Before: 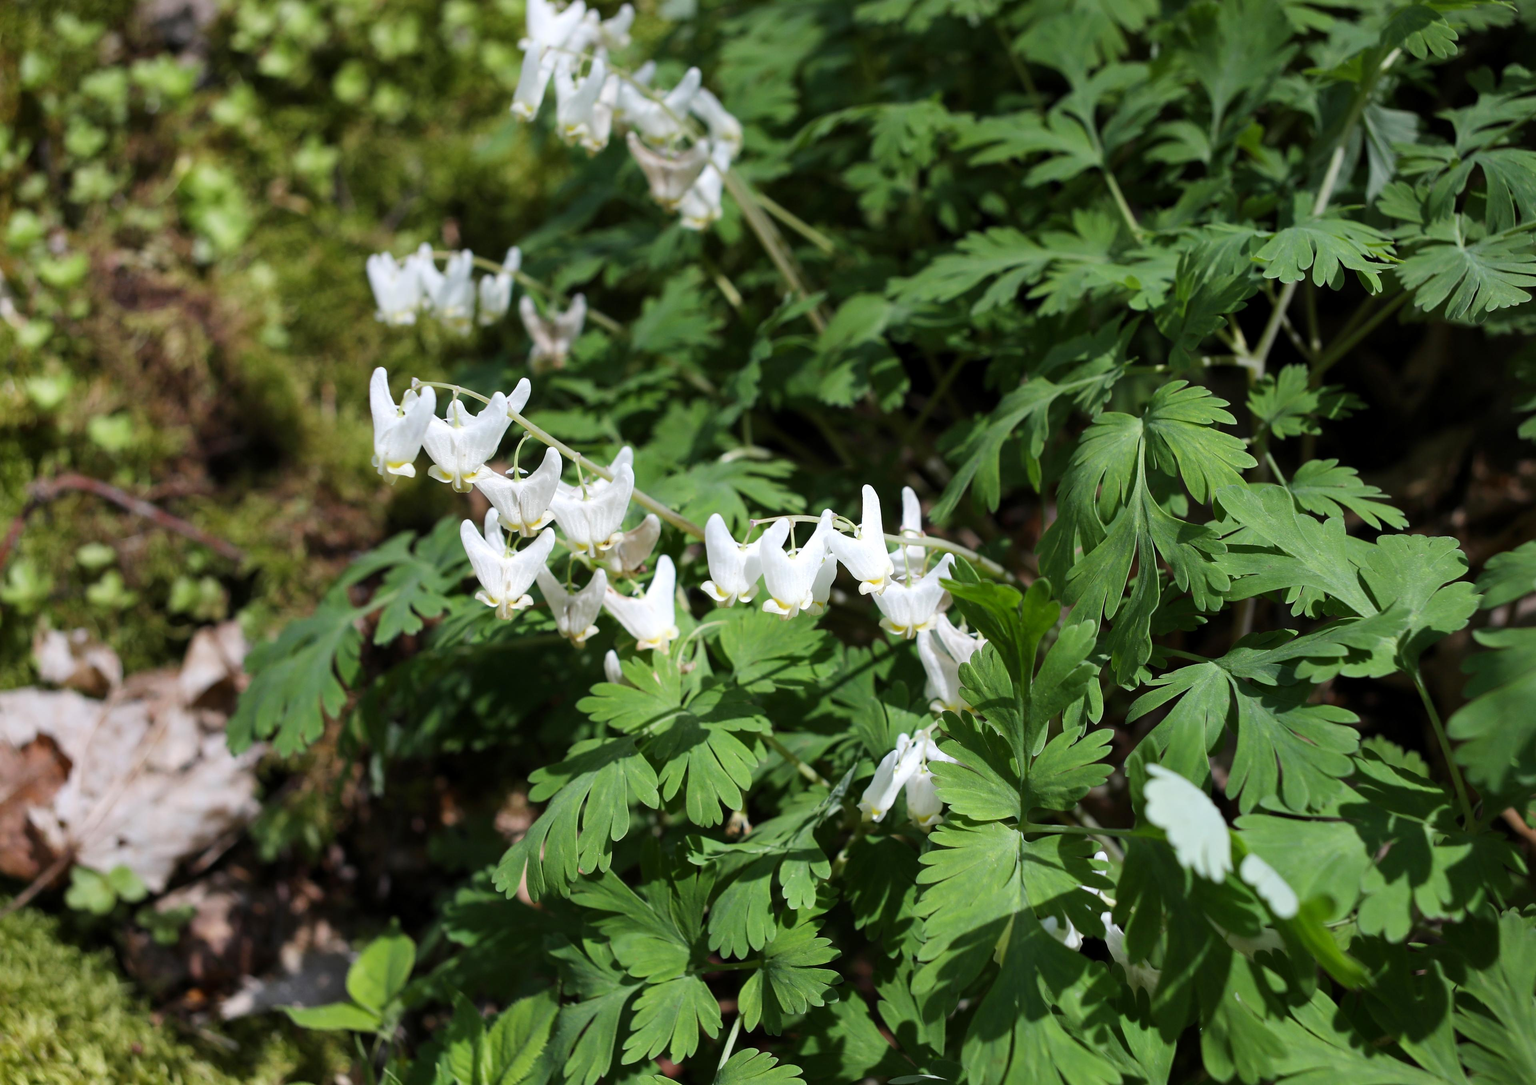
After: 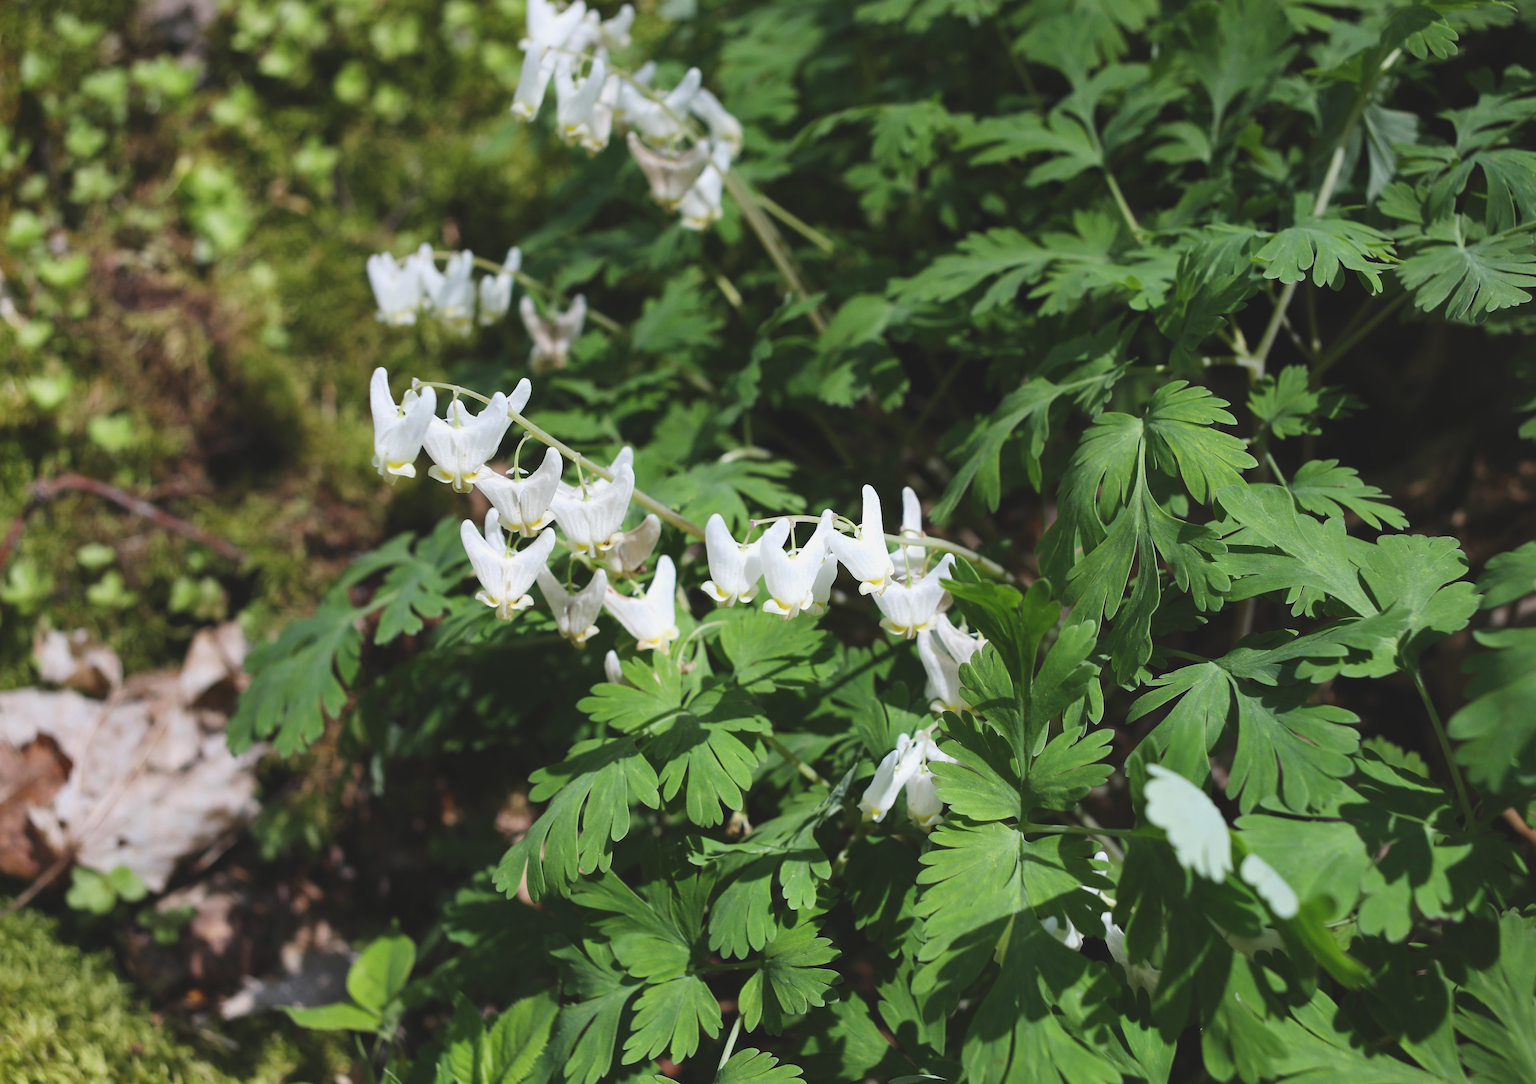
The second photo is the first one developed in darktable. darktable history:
contrast brightness saturation: contrast 0.1, brightness 0.03, saturation 0.09
exposure: black level correction -0.014, exposure -0.193 EV, compensate highlight preservation false
